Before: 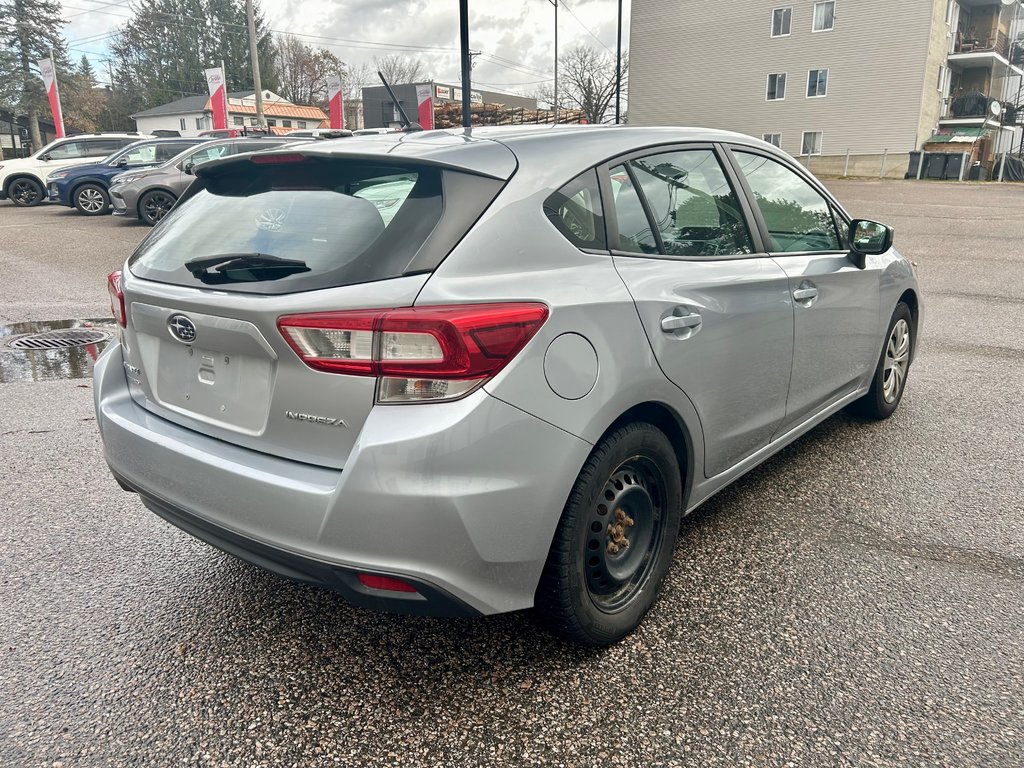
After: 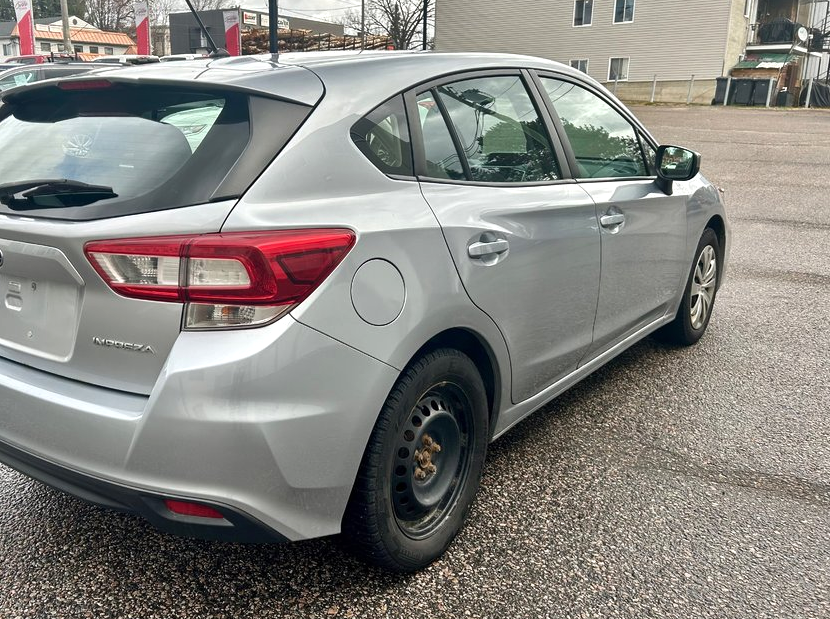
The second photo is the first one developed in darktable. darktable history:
shadows and highlights: shadows 58.48, soften with gaussian
crop: left 18.861%, top 9.657%, right 0%, bottom 9.625%
color balance rgb: highlights gain › luminance 14.682%, perceptual saturation grading › global saturation 0.596%
